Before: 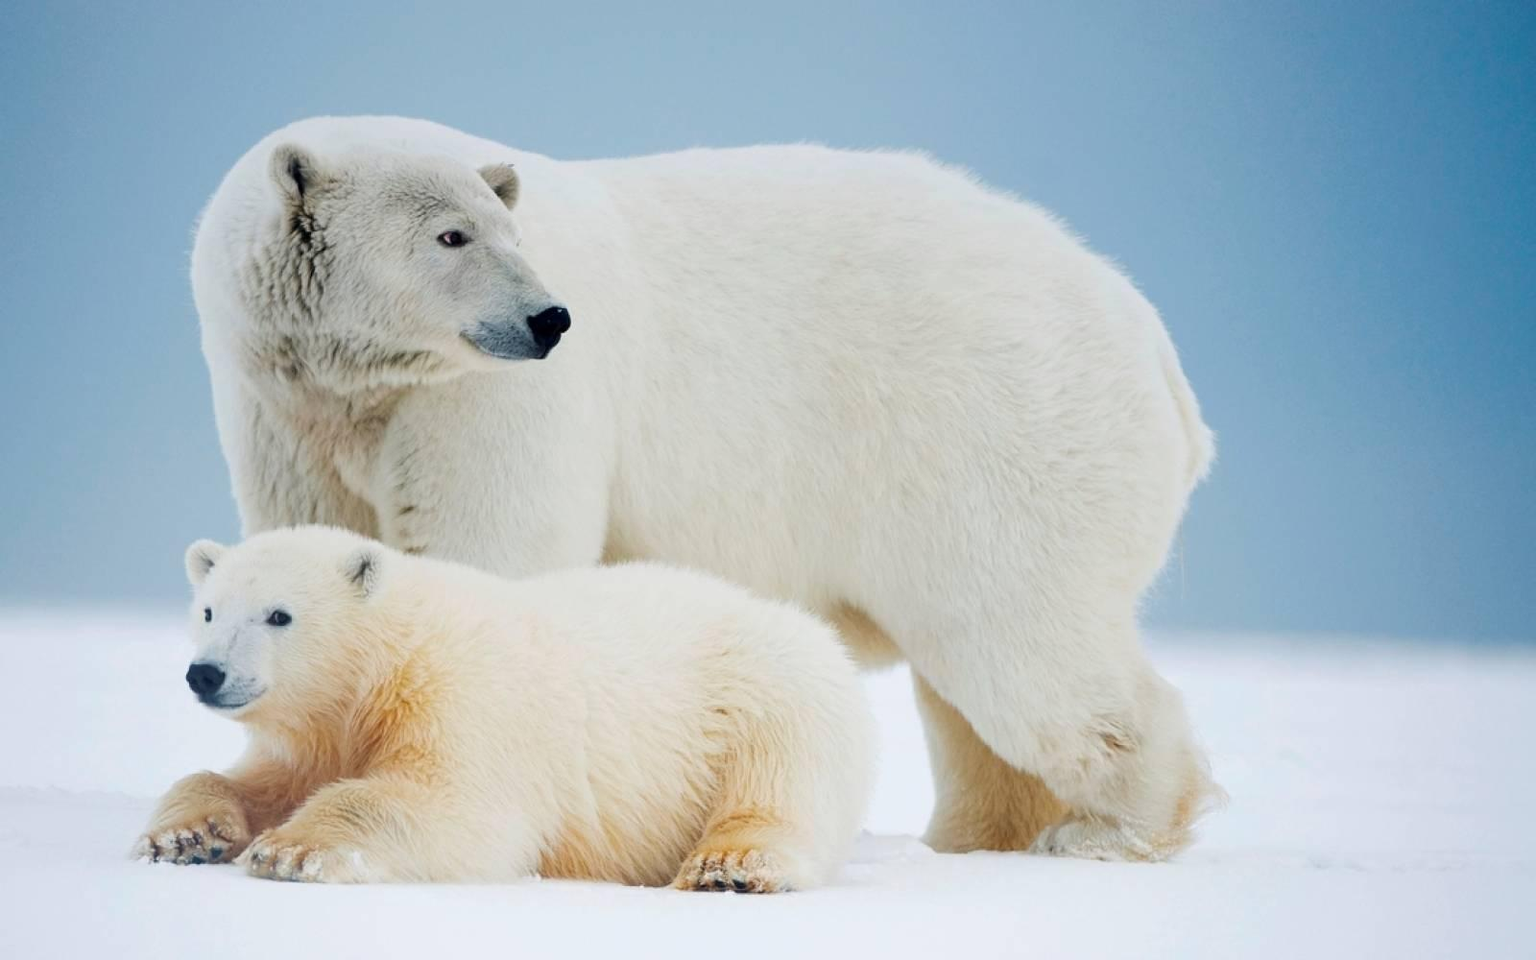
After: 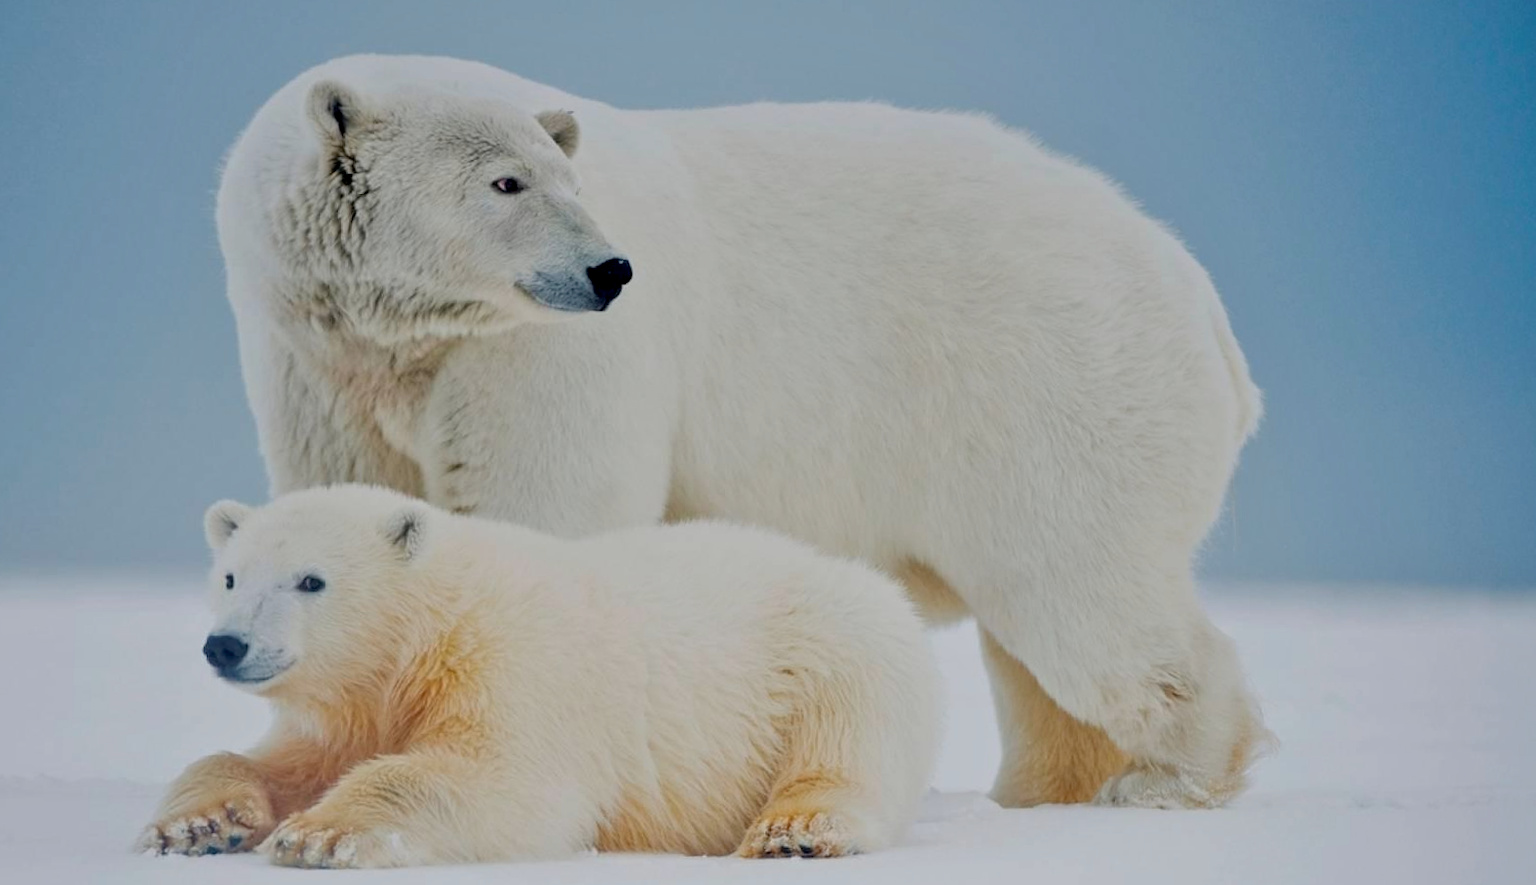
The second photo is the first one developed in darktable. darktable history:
rotate and perspective: rotation -0.013°, lens shift (vertical) -0.027, lens shift (horizontal) 0.178, crop left 0.016, crop right 0.989, crop top 0.082, crop bottom 0.918
exposure: black level correction 0.005, exposure 0.286 EV, compensate highlight preservation false
tone equalizer: -8 EV -0.002 EV, -7 EV 0.005 EV, -6 EV -0.008 EV, -5 EV 0.007 EV, -4 EV -0.042 EV, -3 EV -0.233 EV, -2 EV -0.662 EV, -1 EV -0.983 EV, +0 EV -0.969 EV, smoothing diameter 2%, edges refinement/feathering 20, mask exposure compensation -1.57 EV, filter diffusion 5
